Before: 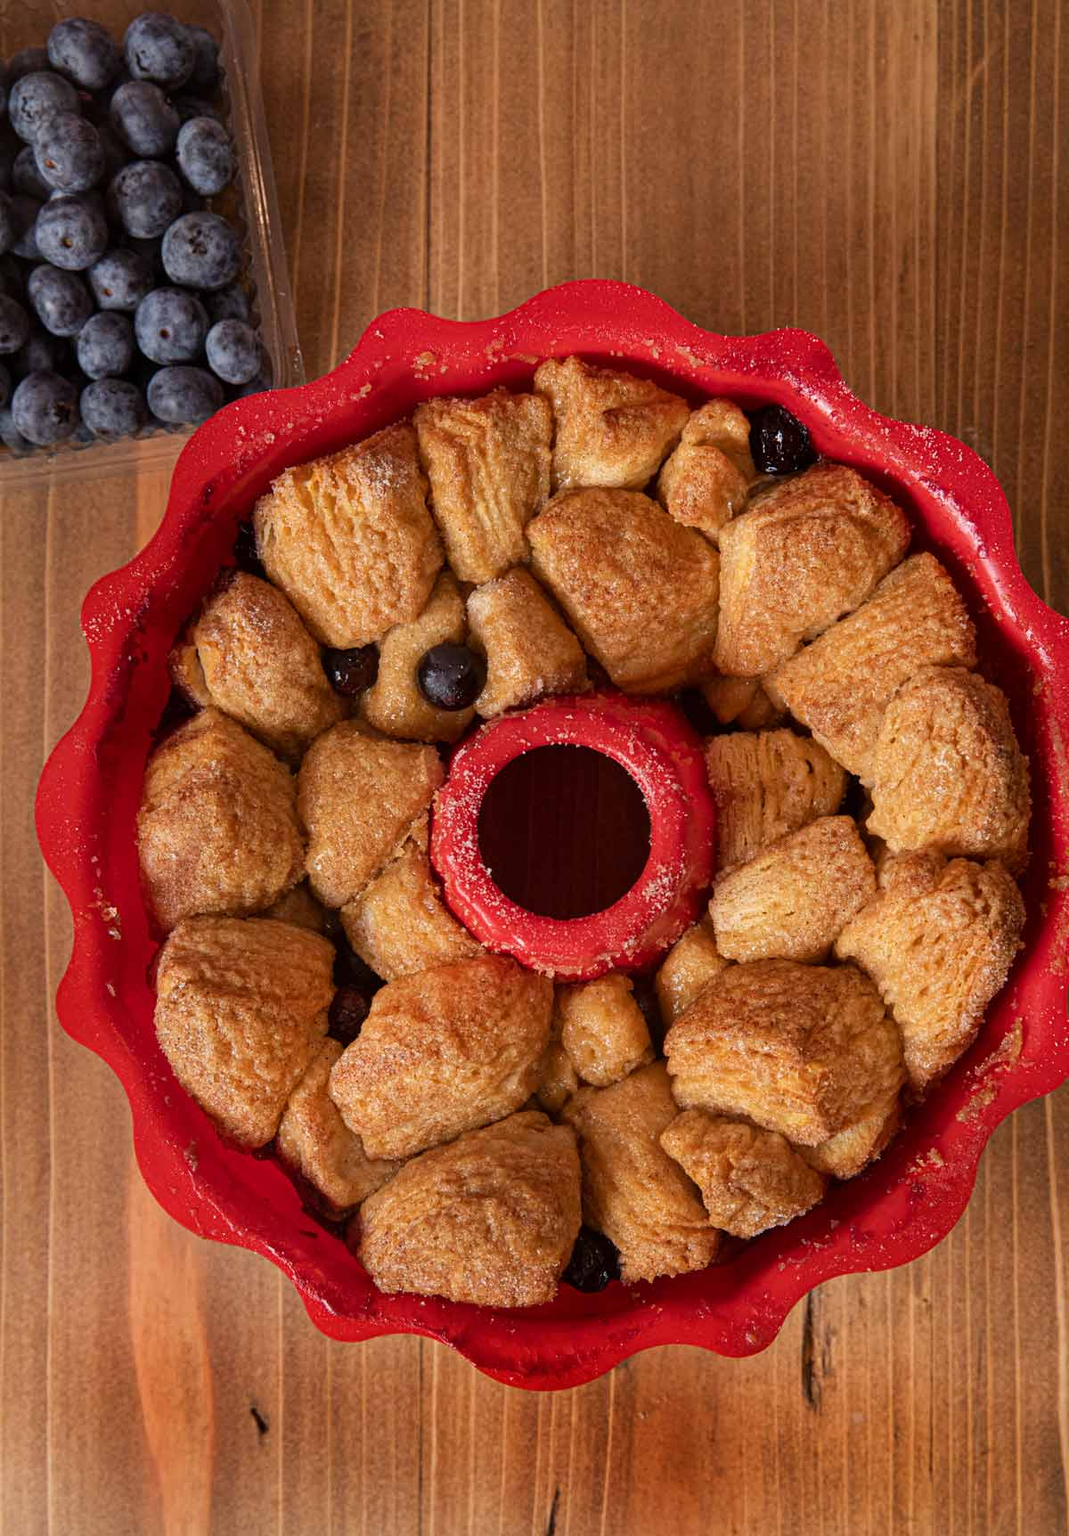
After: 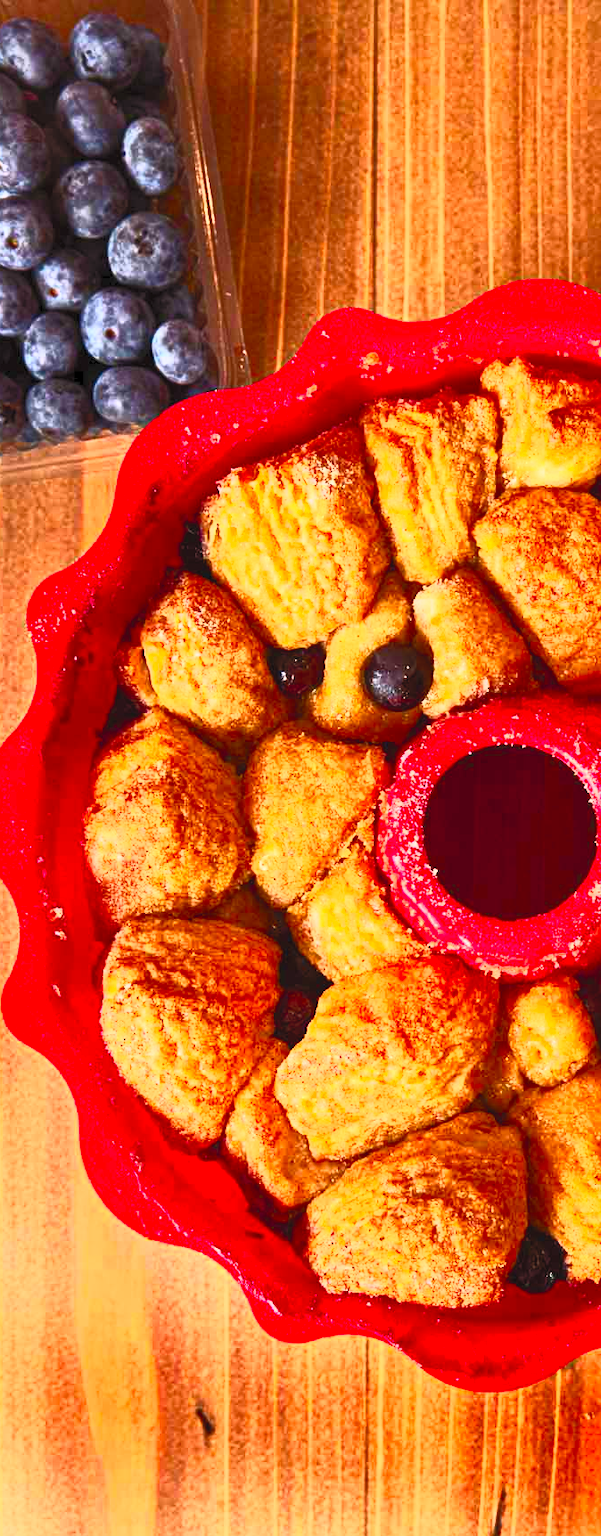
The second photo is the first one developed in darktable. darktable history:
tone equalizer: on, module defaults
crop: left 5.114%, right 38.589%
contrast brightness saturation: contrast 1, brightness 1, saturation 1
exposure: compensate highlight preservation false
